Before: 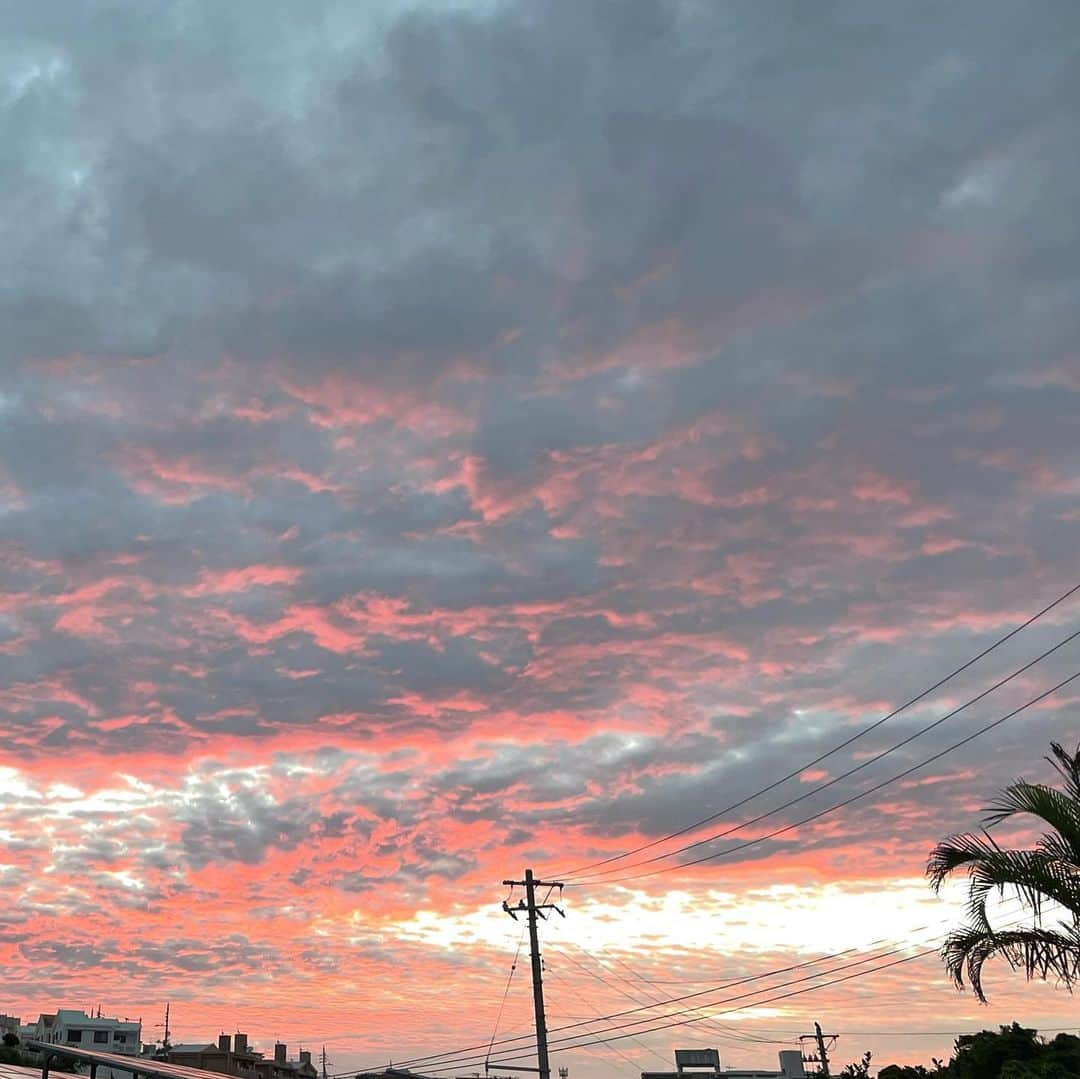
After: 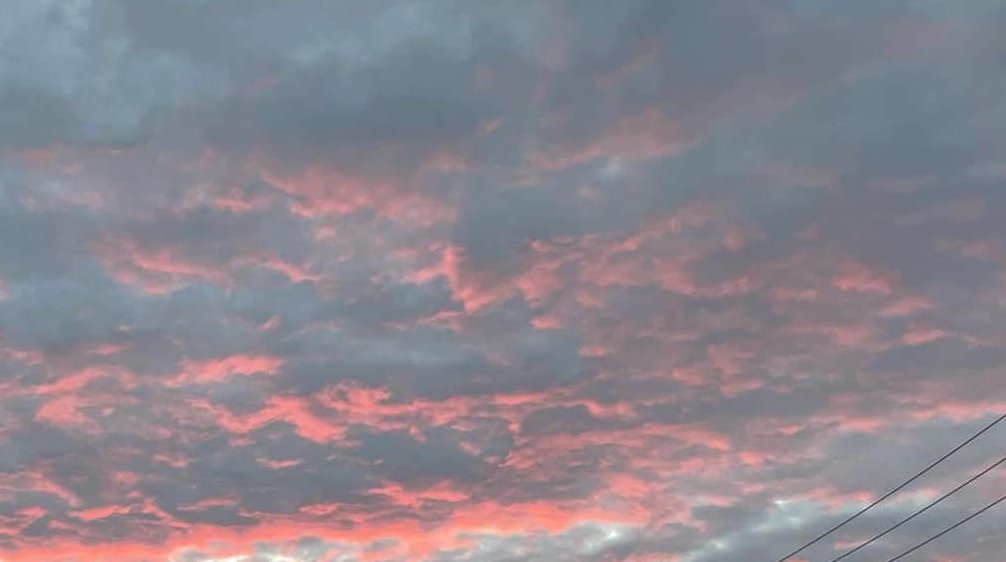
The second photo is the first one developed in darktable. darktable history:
crop: left 1.843%, top 19.464%, right 4.995%, bottom 28.403%
